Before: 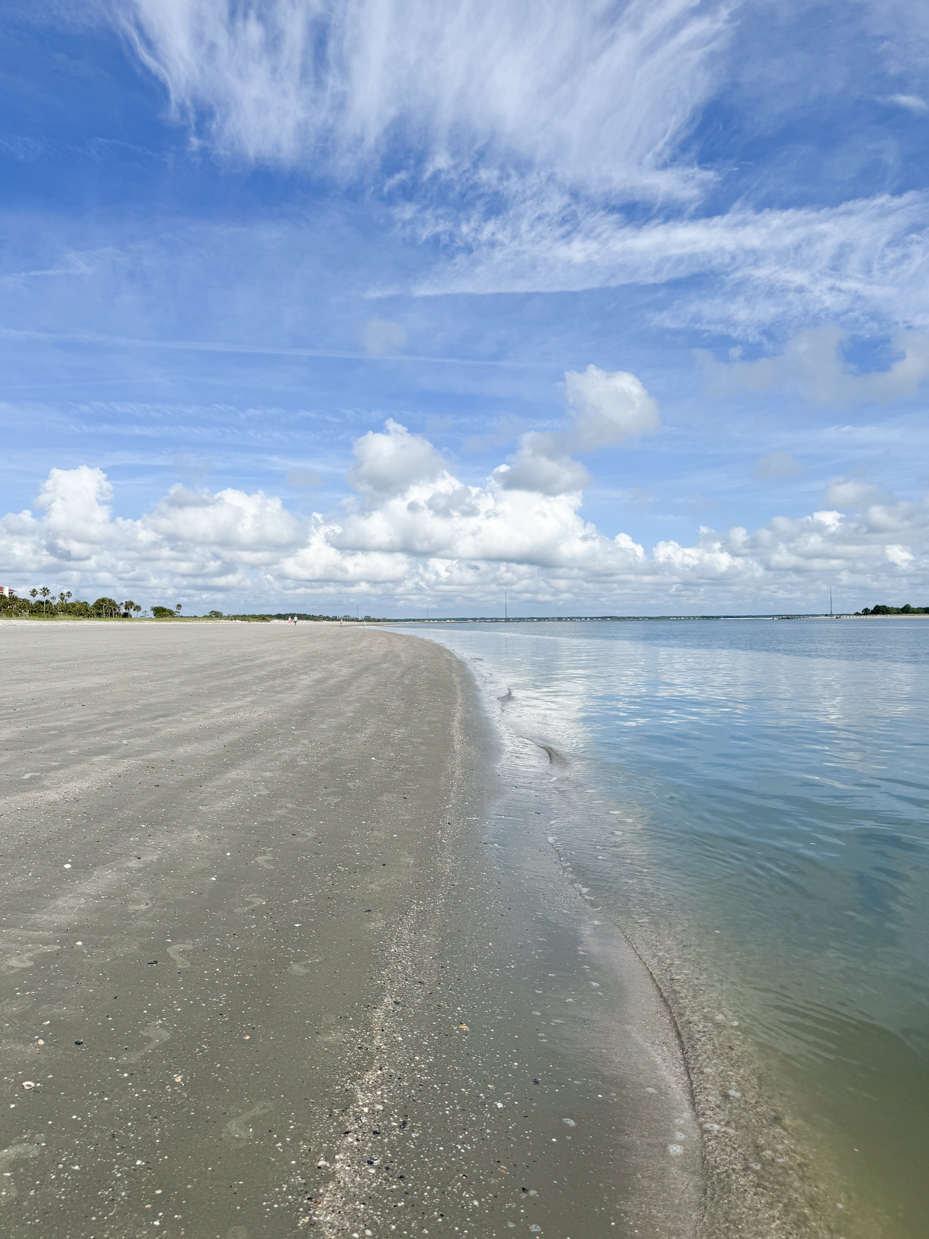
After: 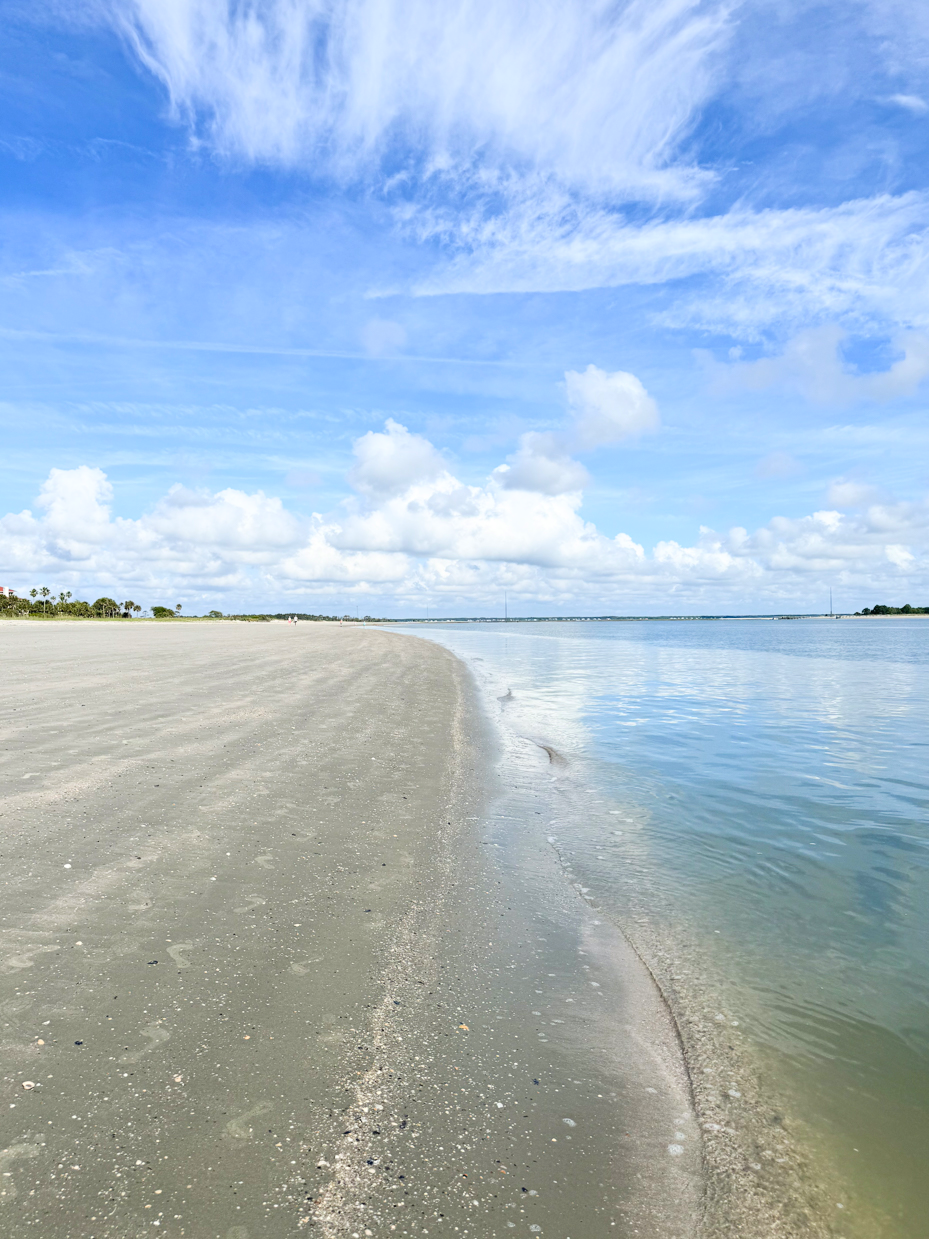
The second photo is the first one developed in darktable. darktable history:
contrast brightness saturation: contrast 0.196, brightness 0.164, saturation 0.228
